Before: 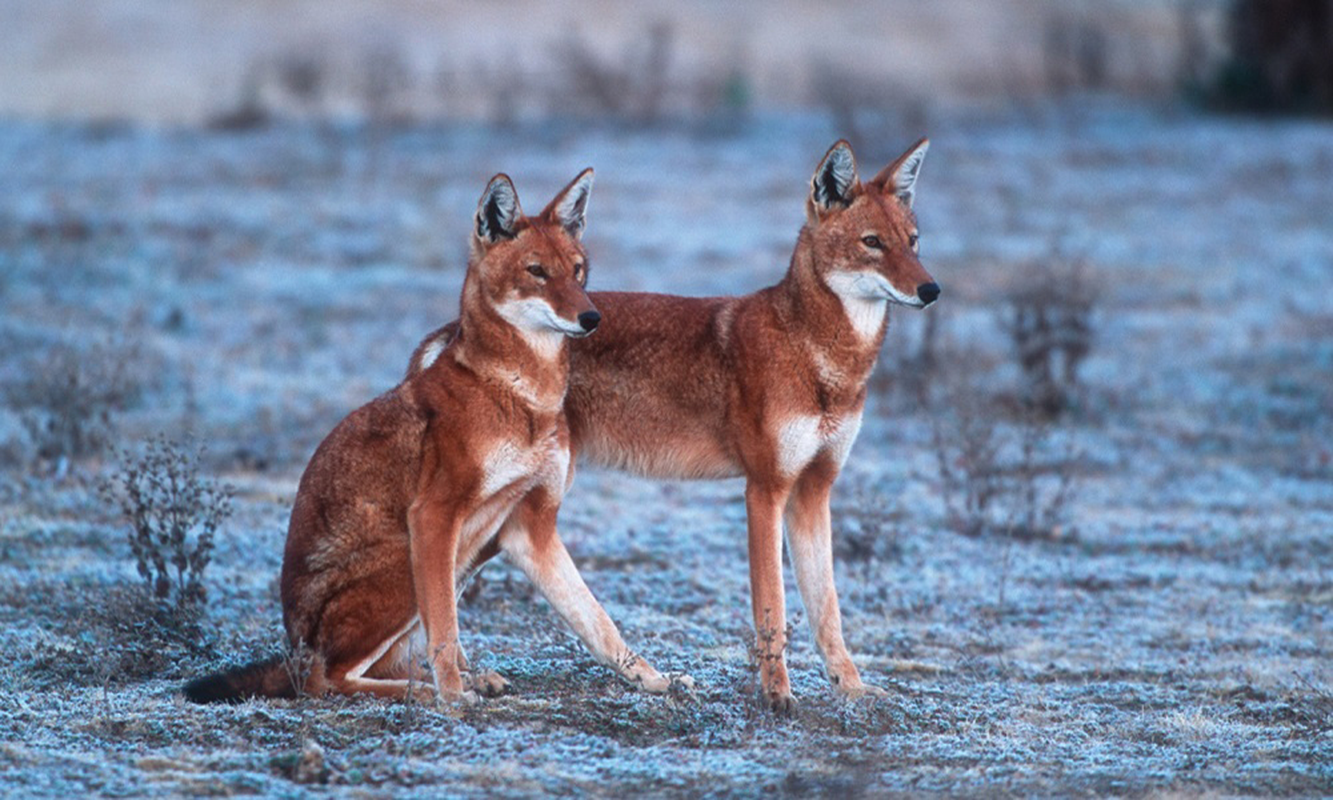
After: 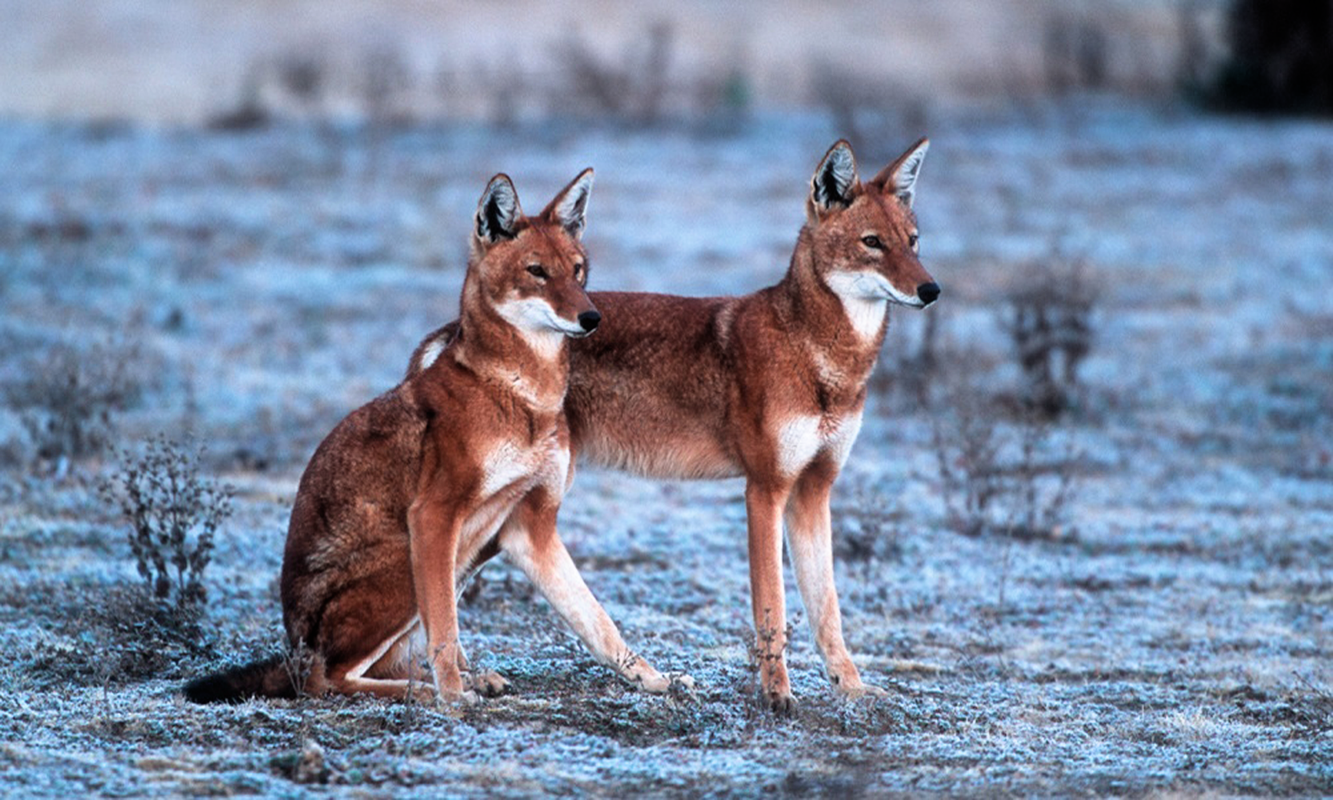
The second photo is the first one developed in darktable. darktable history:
filmic rgb: black relative exposure -8.72 EV, white relative exposure 2.66 EV, target black luminance 0%, target white luminance 99.893%, hardness 6.27, latitude 75.63%, contrast 1.317, highlights saturation mix -5.89%, add noise in highlights 0.001, color science v3 (2019), use custom middle-gray values true, iterations of high-quality reconstruction 10, contrast in highlights soft
